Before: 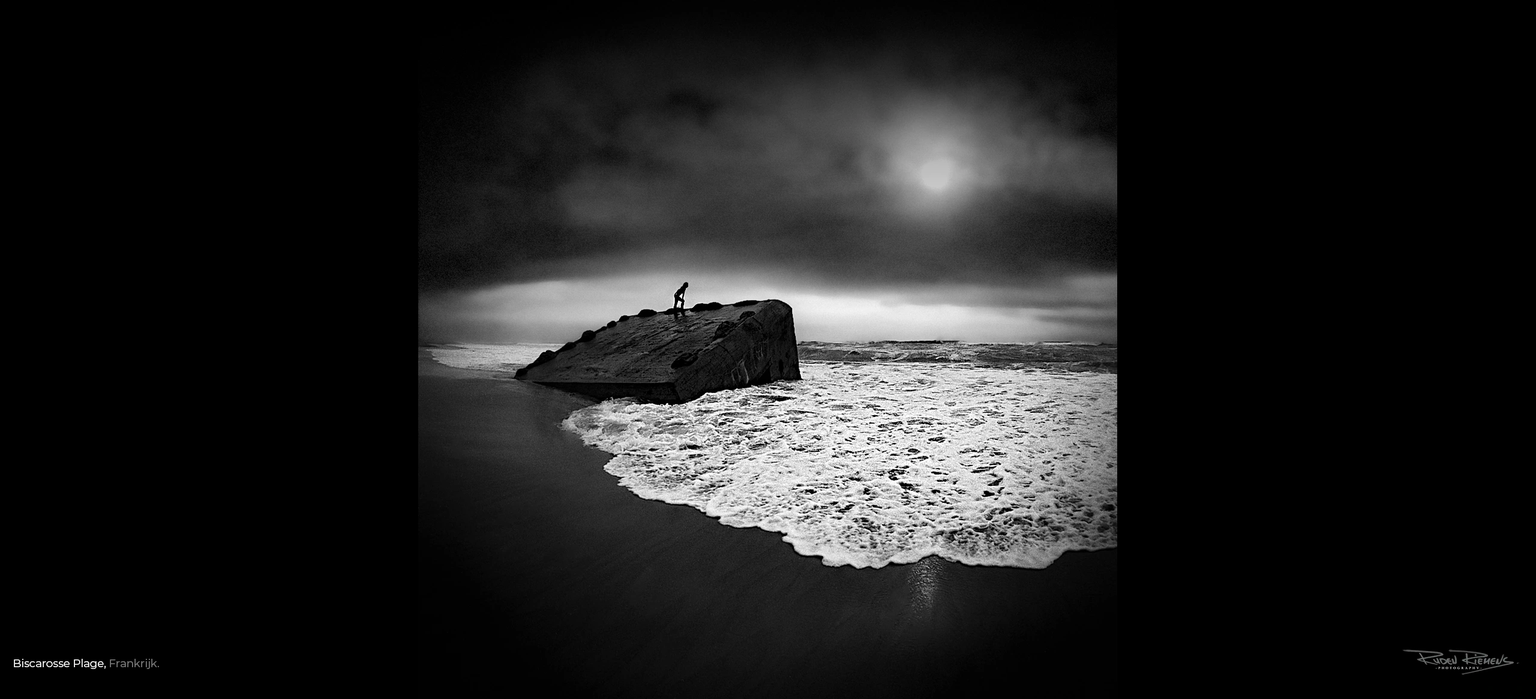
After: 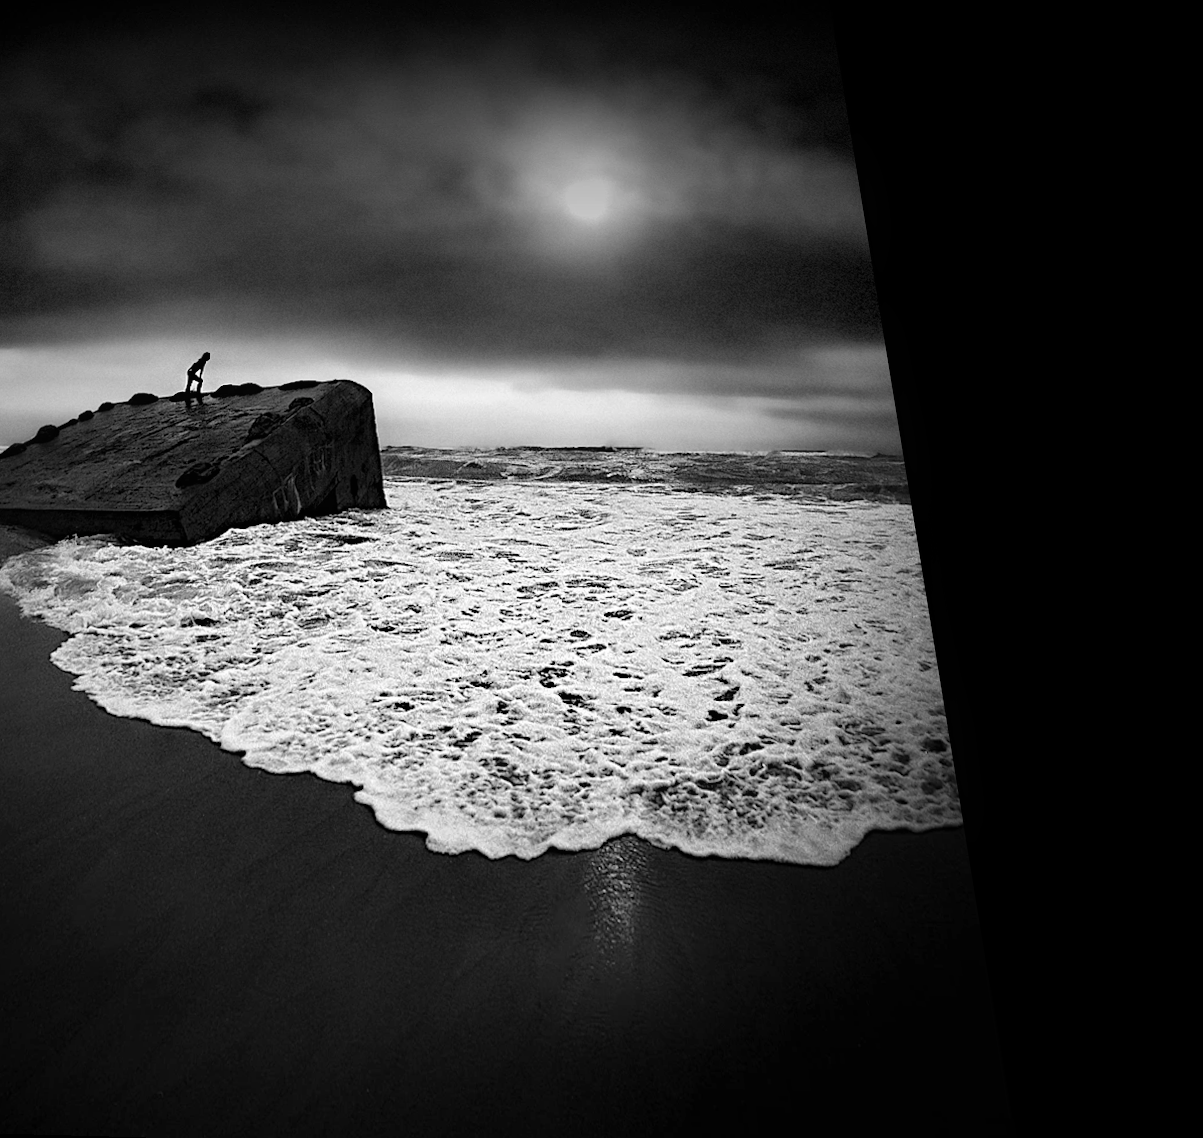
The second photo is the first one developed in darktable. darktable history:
rotate and perspective: rotation 0.72°, lens shift (vertical) -0.352, lens shift (horizontal) -0.051, crop left 0.152, crop right 0.859, crop top 0.019, crop bottom 0.964
crop: left 31.458%, top 0%, right 11.876%
contrast equalizer: y [[0.5, 0.5, 0.472, 0.5, 0.5, 0.5], [0.5 ×6], [0.5 ×6], [0 ×6], [0 ×6]]
